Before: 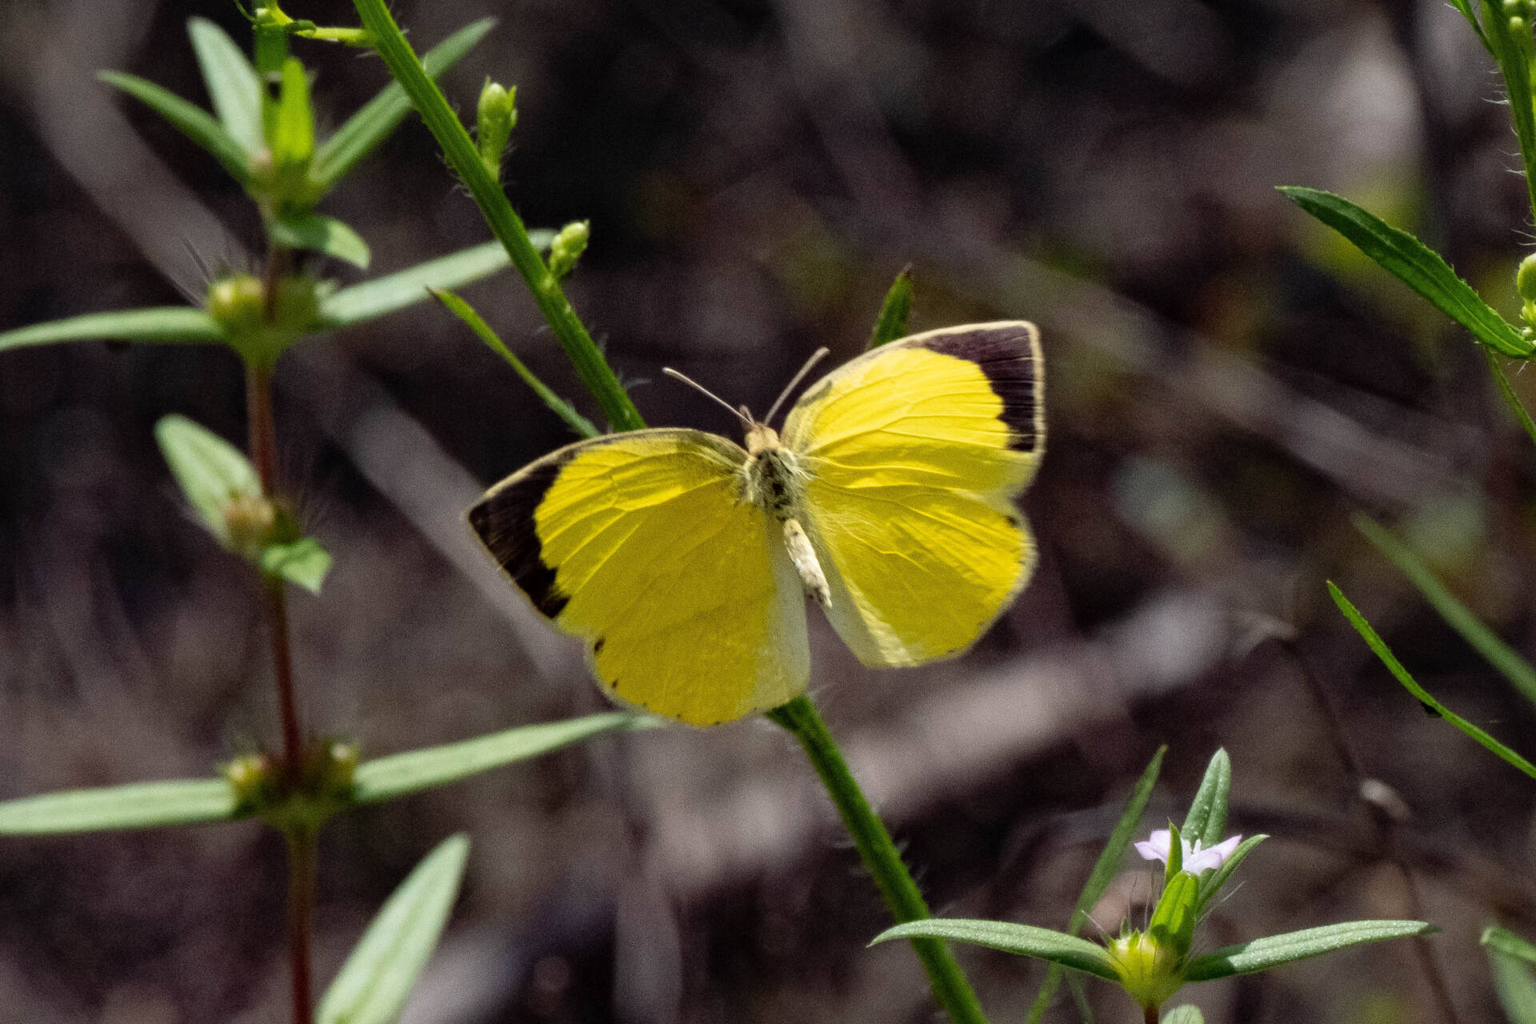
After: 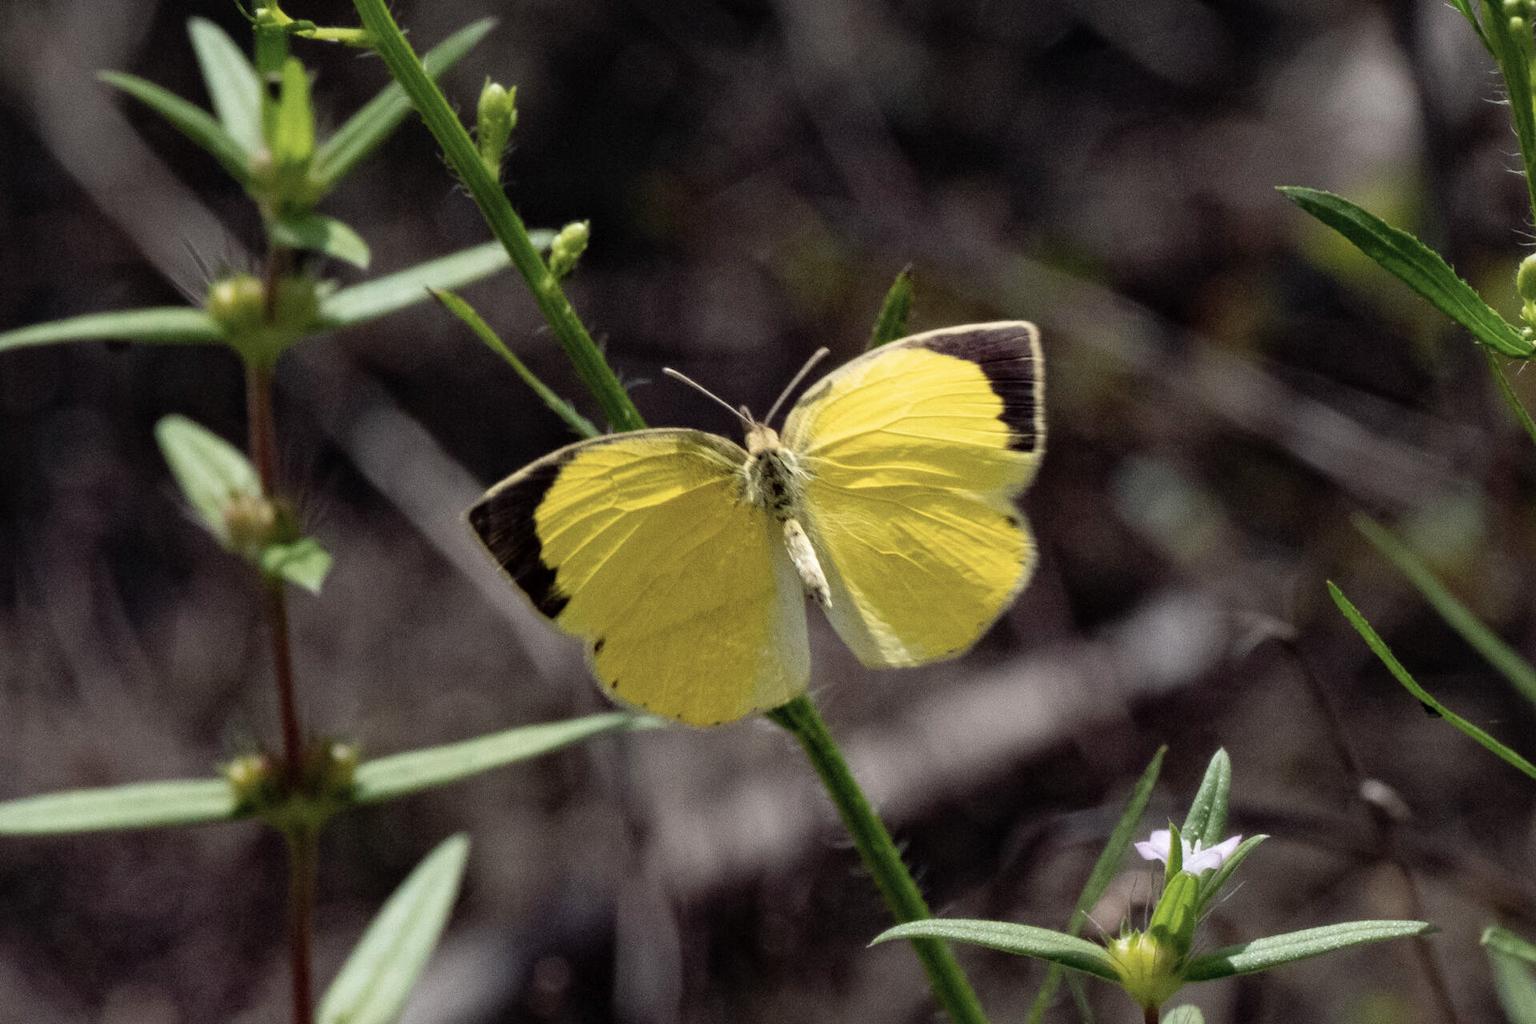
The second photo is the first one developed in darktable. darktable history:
color correction: highlights b* 0.02, saturation 0.786
